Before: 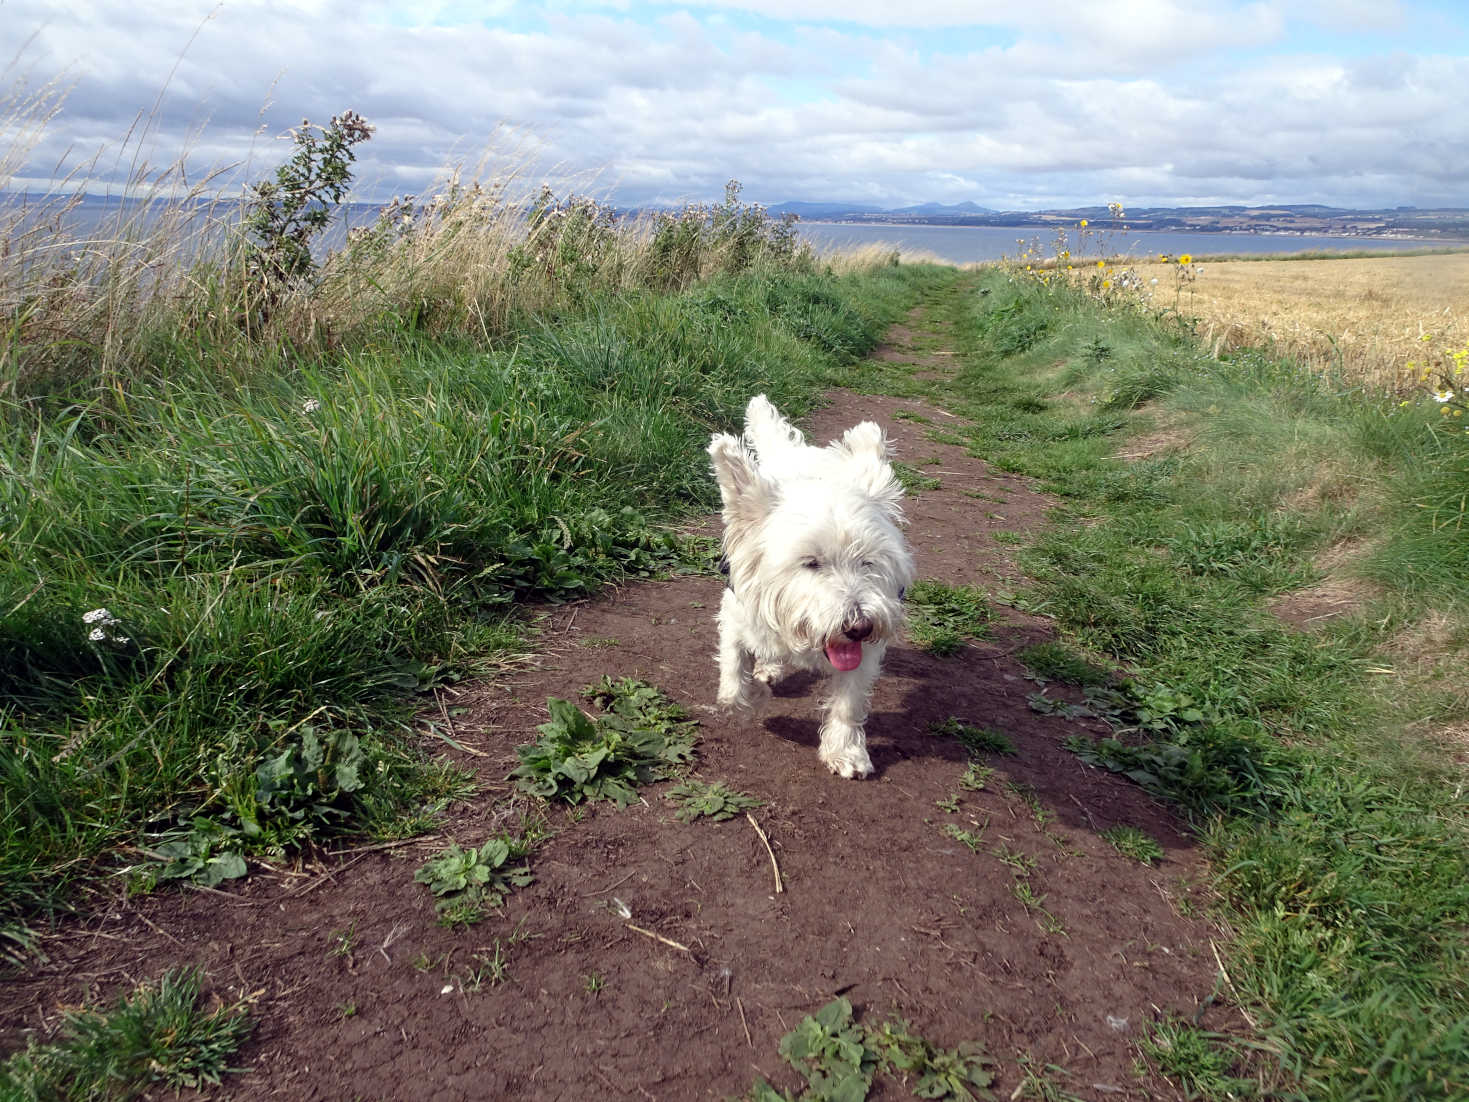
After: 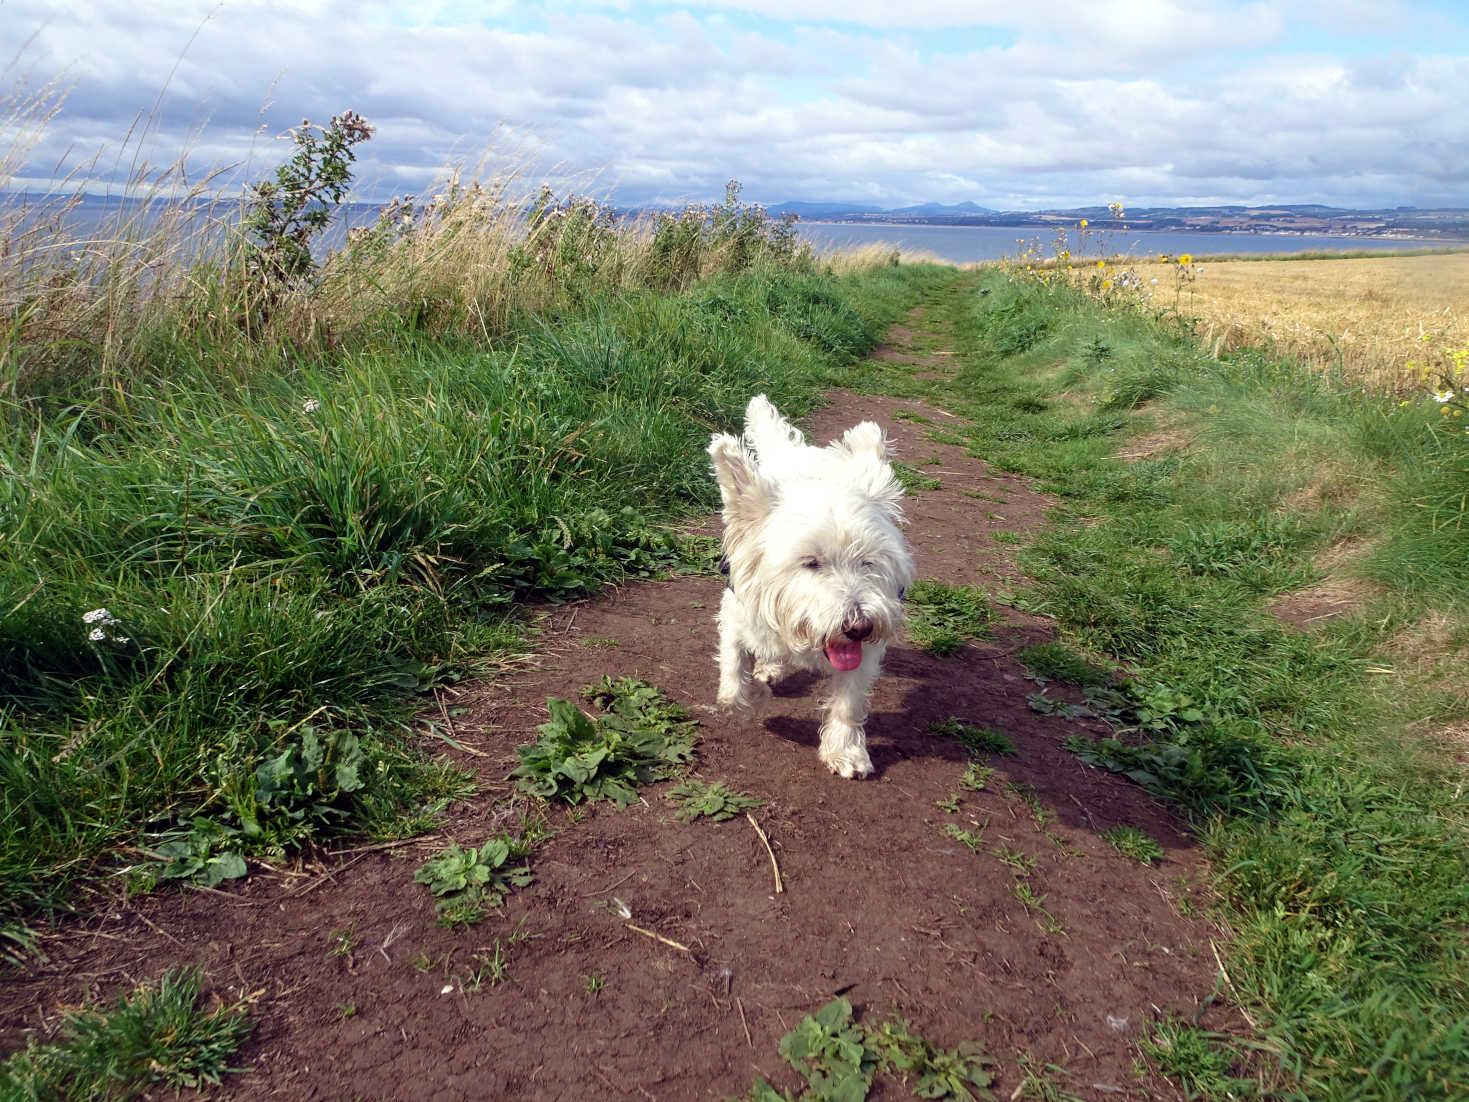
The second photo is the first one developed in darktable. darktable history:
velvia: strength 28.87%
